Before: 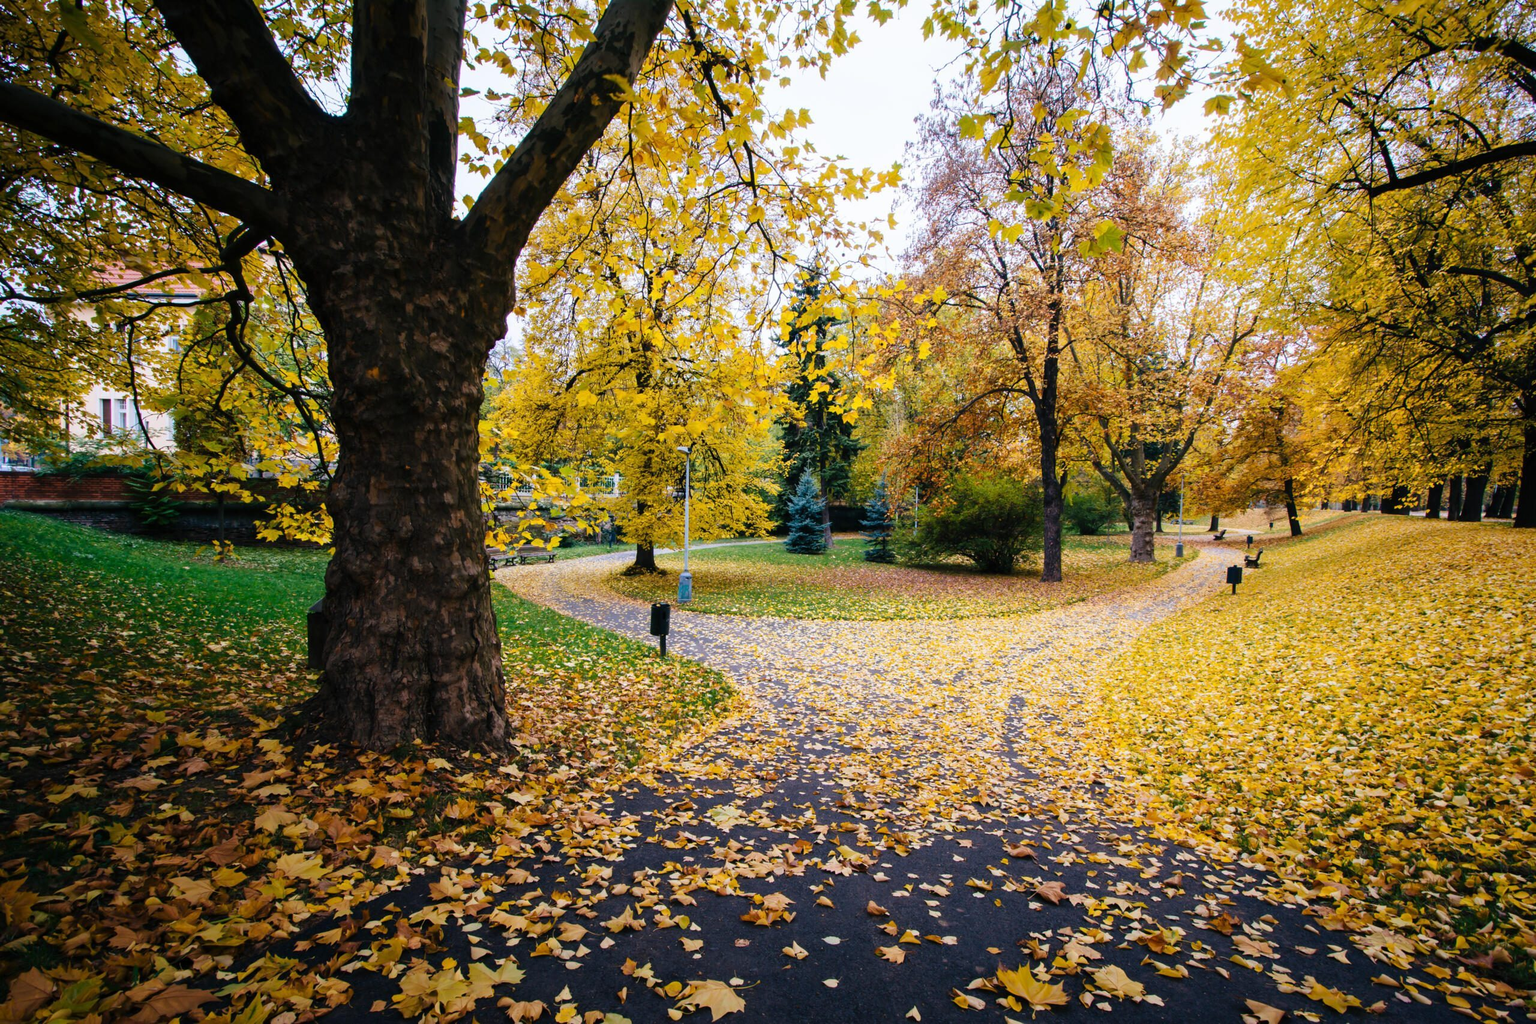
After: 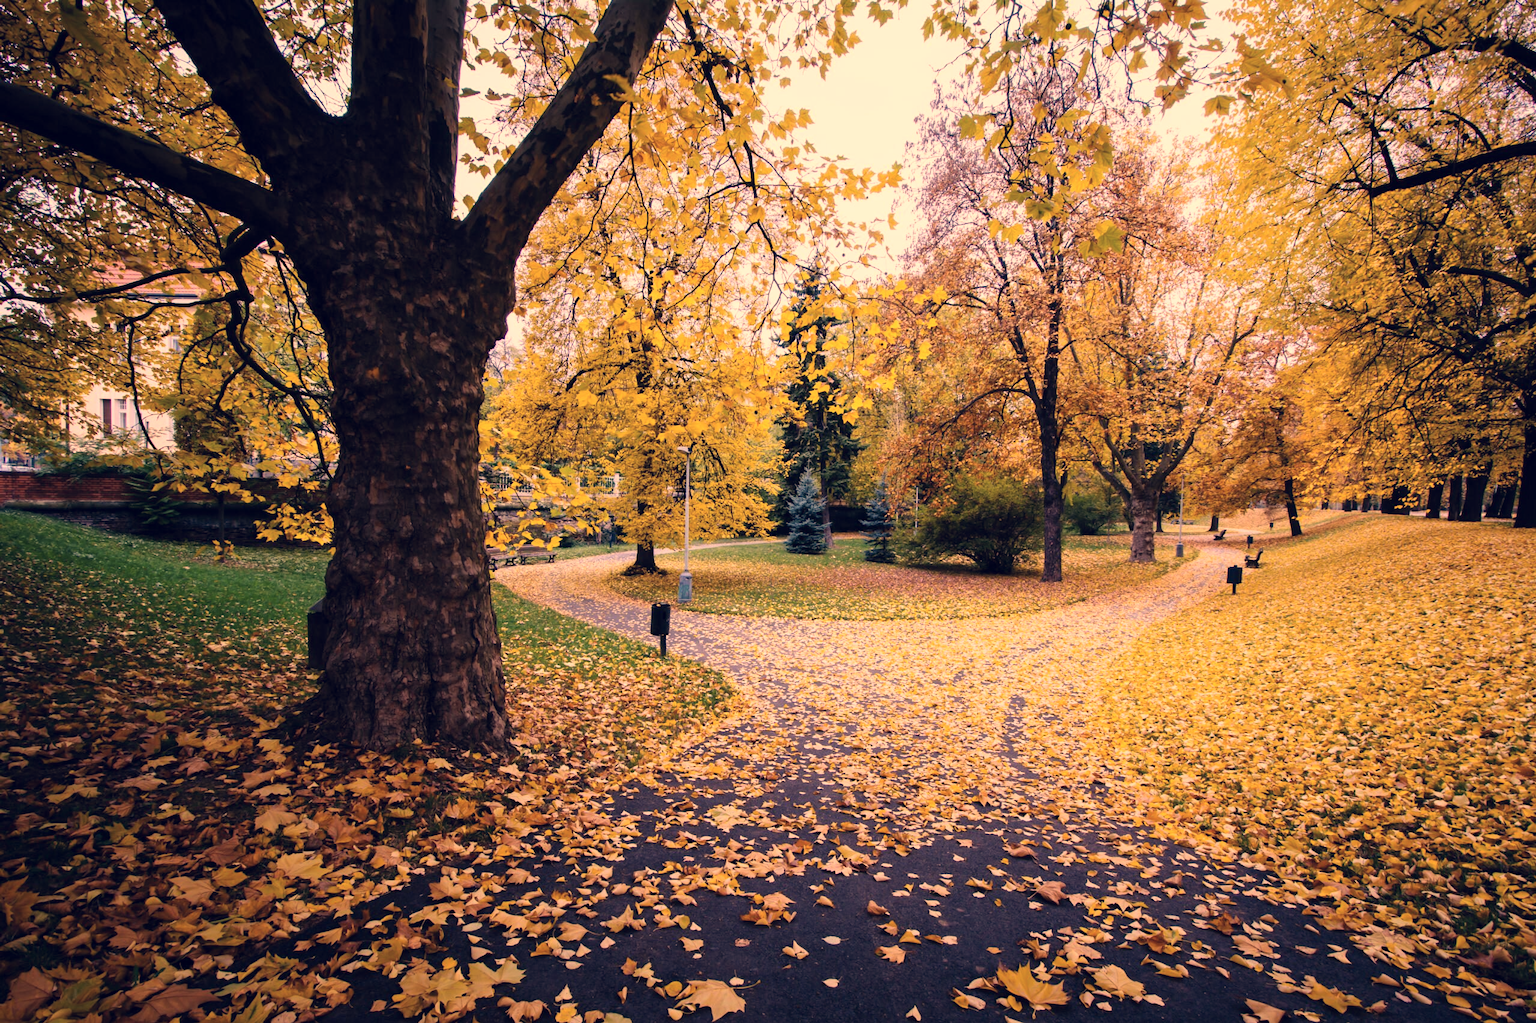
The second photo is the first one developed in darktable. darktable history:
white balance: red 1.127, blue 0.943
color correction: highlights a* 19.59, highlights b* 27.49, shadows a* 3.46, shadows b* -17.28, saturation 0.73
